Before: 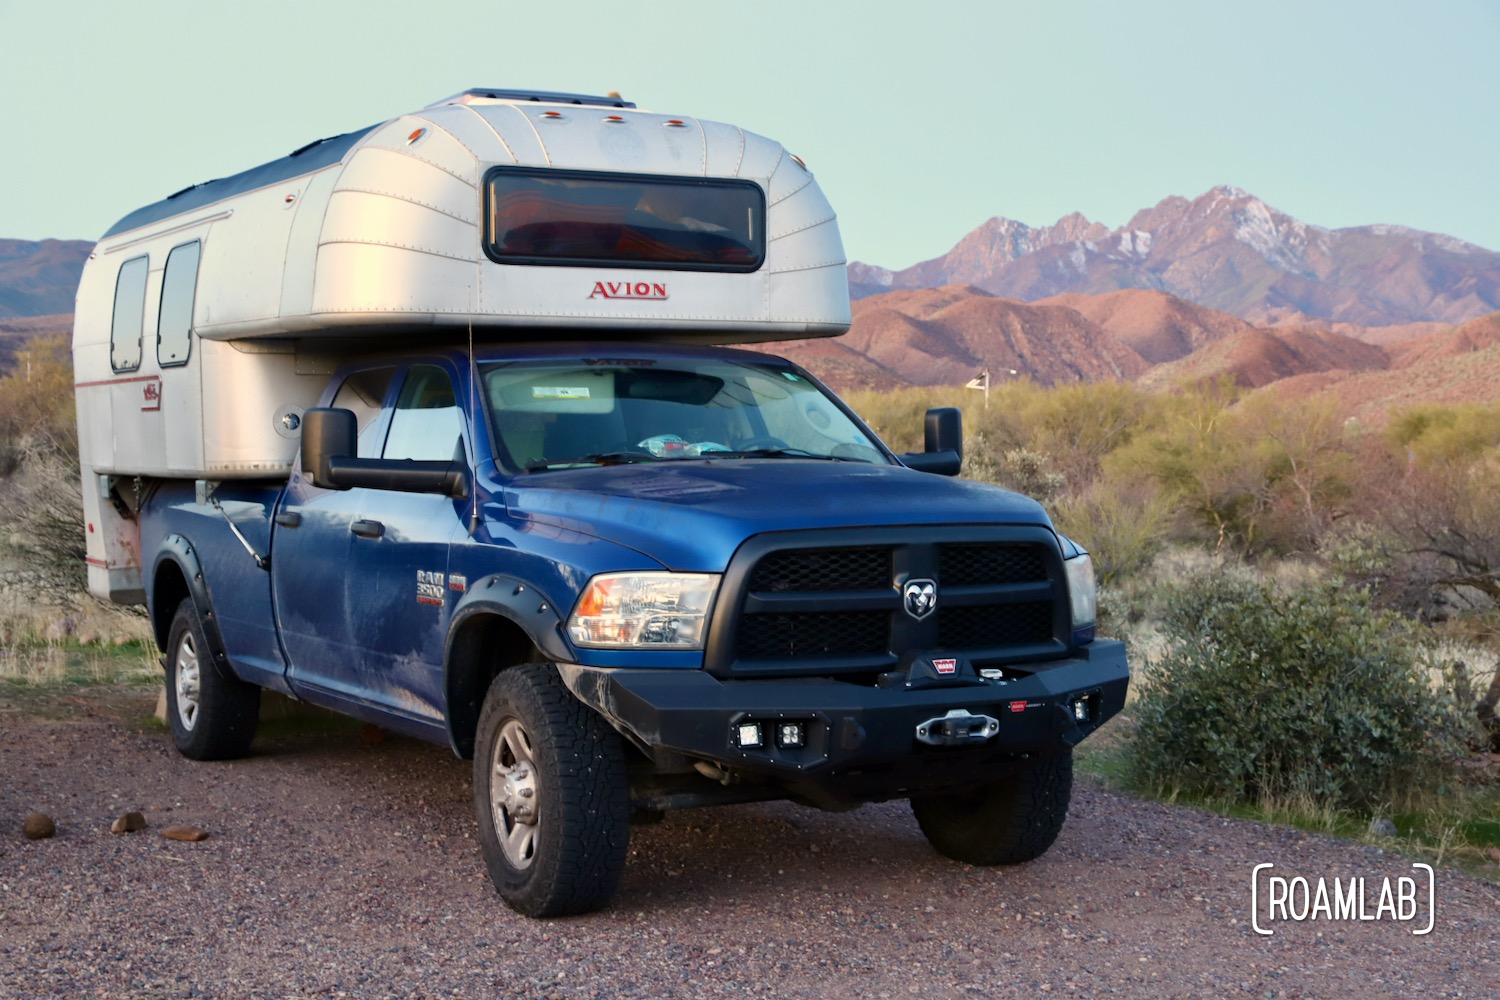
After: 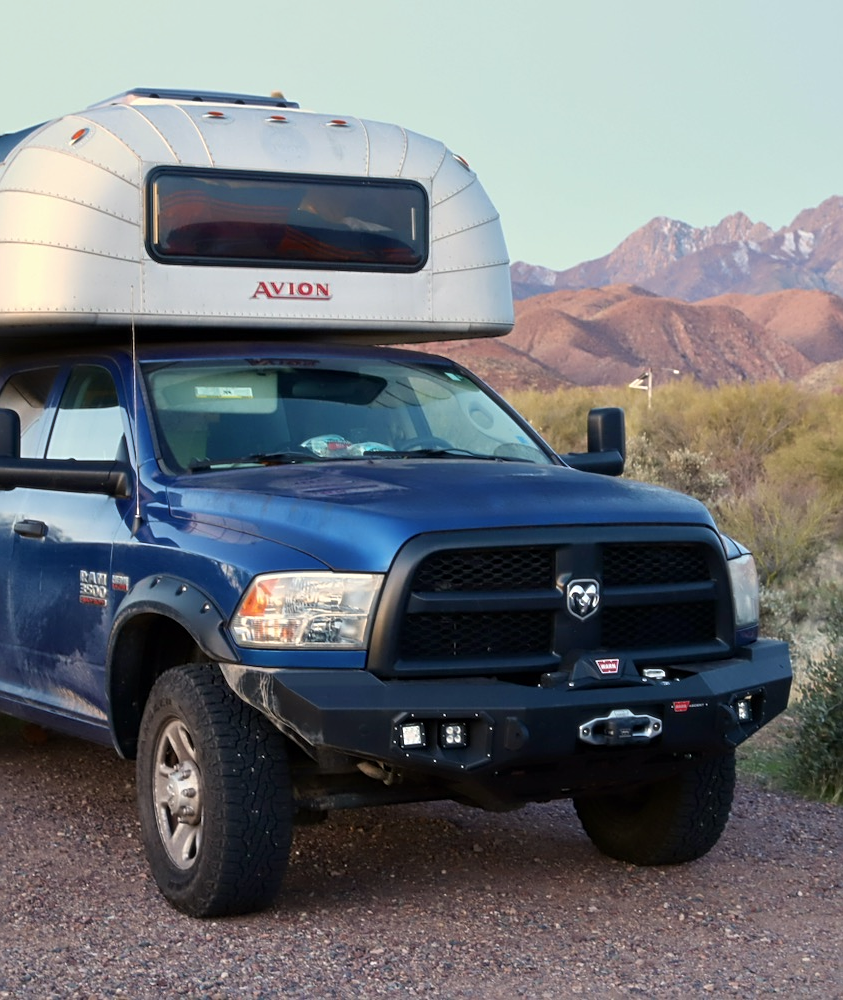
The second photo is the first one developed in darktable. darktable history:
soften: size 10%, saturation 50%, brightness 0.2 EV, mix 10%
crop and rotate: left 22.516%, right 21.234%
sharpen: on, module defaults
